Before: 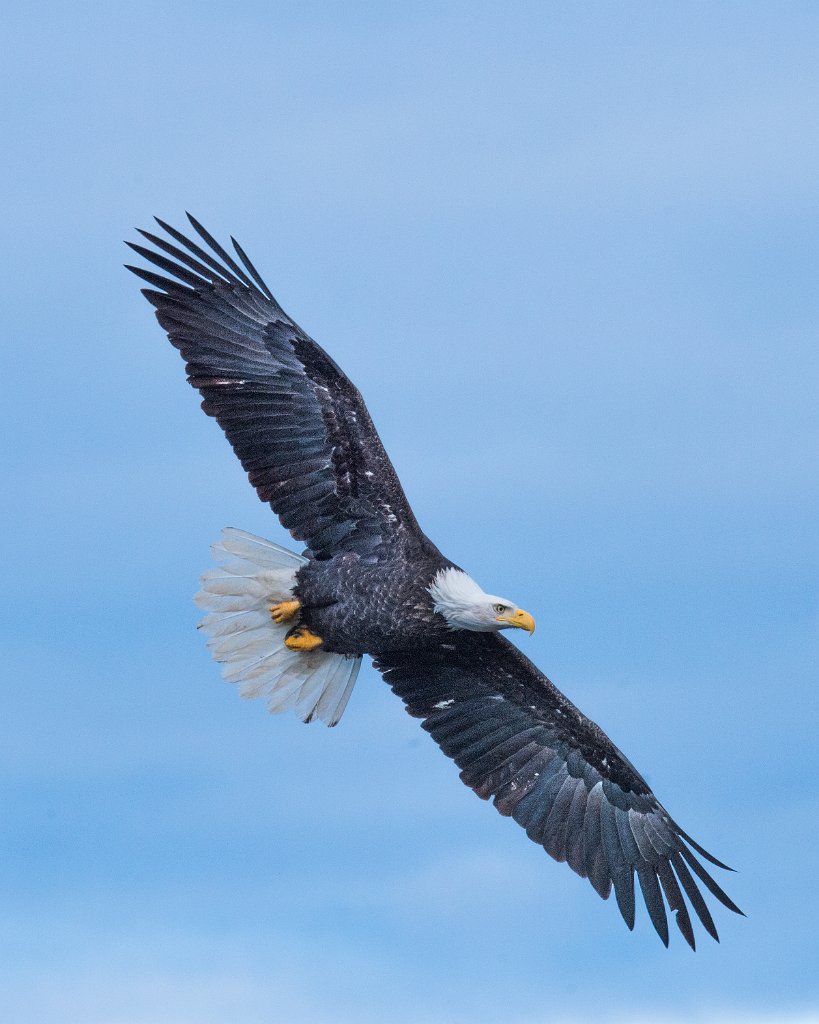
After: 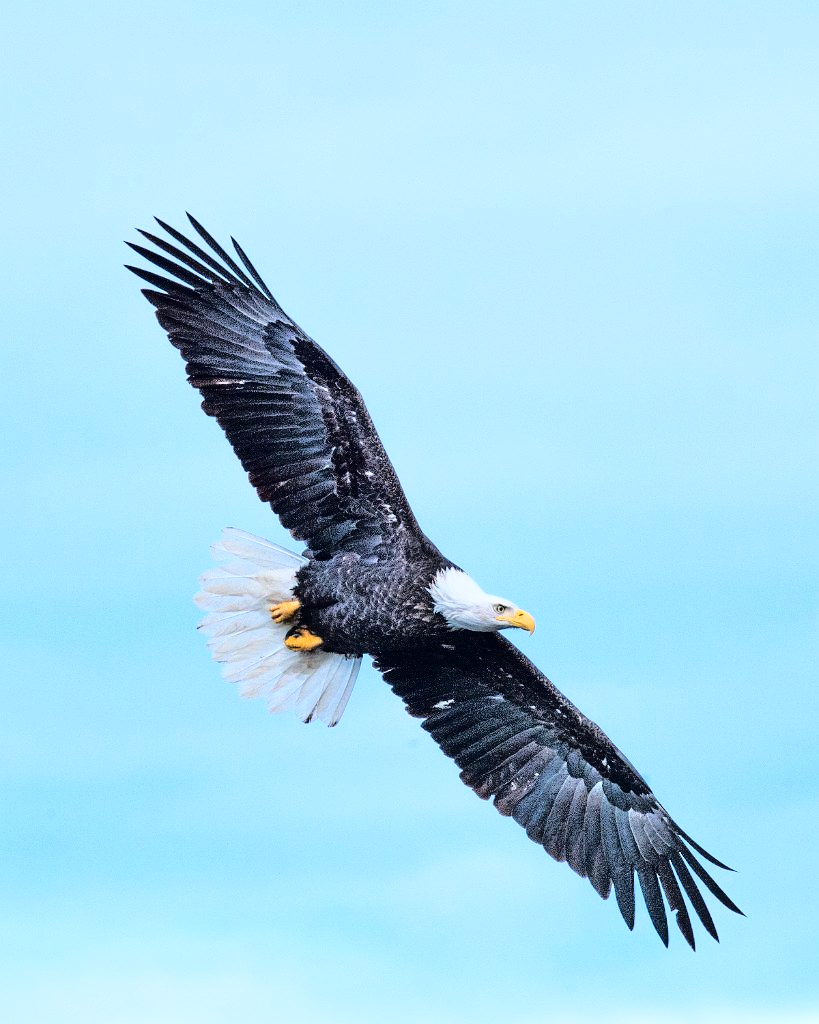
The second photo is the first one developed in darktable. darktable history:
base curve: curves: ch0 [(0, 0) (0.032, 0.037) (0.105, 0.228) (0.435, 0.76) (0.856, 0.983) (1, 1)]
fill light: exposure -2 EV, width 8.6
